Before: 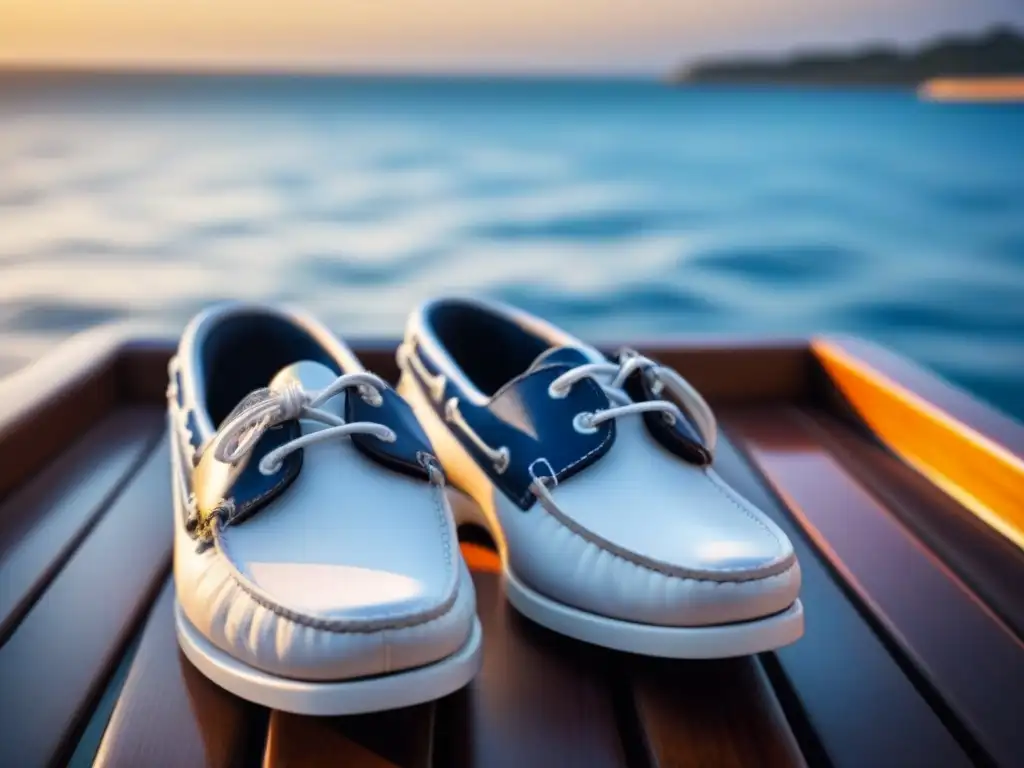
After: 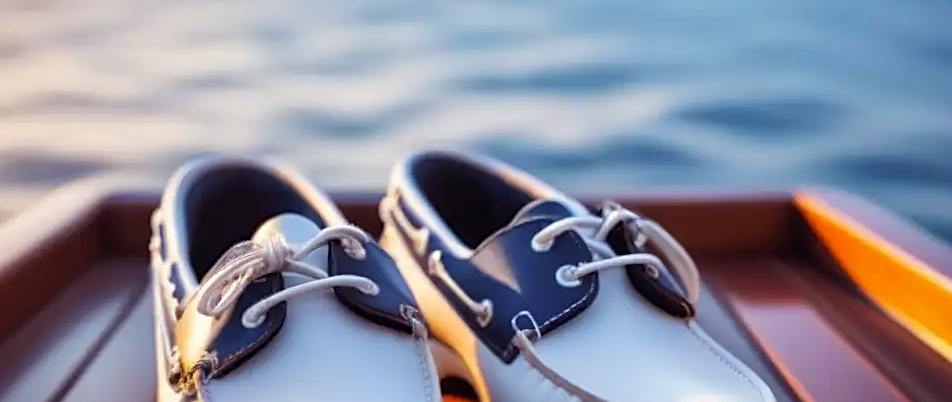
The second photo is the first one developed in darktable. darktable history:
crop: left 1.744%, top 19.225%, right 5.069%, bottom 28.357%
sharpen: on, module defaults
rgb levels: mode RGB, independent channels, levels [[0, 0.474, 1], [0, 0.5, 1], [0, 0.5, 1]]
shadows and highlights: shadows 25, highlights -25
